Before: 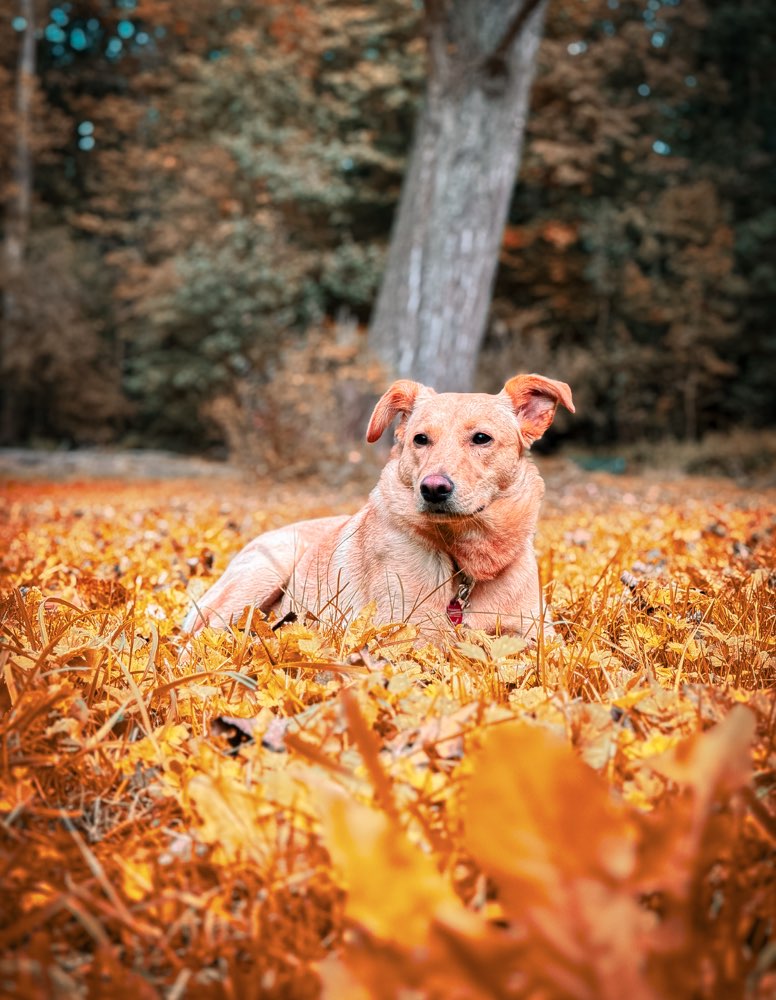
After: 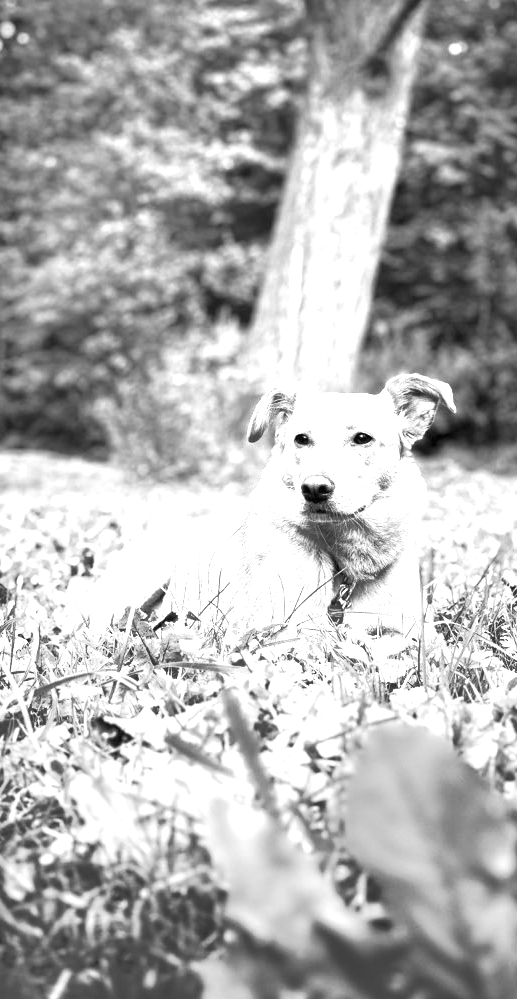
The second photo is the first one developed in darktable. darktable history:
exposure: black level correction 0, exposure 1.741 EV, compensate exposure bias true, compensate highlight preservation false
monochrome: a 0, b 0, size 0.5, highlights 0.57
color zones: curves: ch0 [(0.068, 0.464) (0.25, 0.5) (0.48, 0.508) (0.75, 0.536) (0.886, 0.476) (0.967, 0.456)]; ch1 [(0.066, 0.456) (0.25, 0.5) (0.616, 0.508) (0.746, 0.56) (0.934, 0.444)]
crop and rotate: left 15.546%, right 17.787%
